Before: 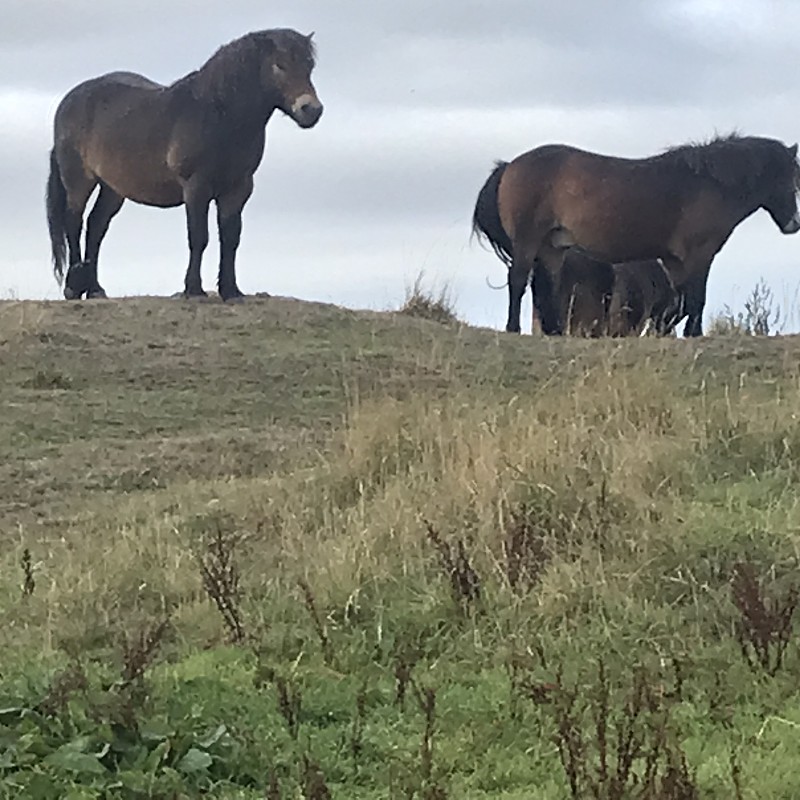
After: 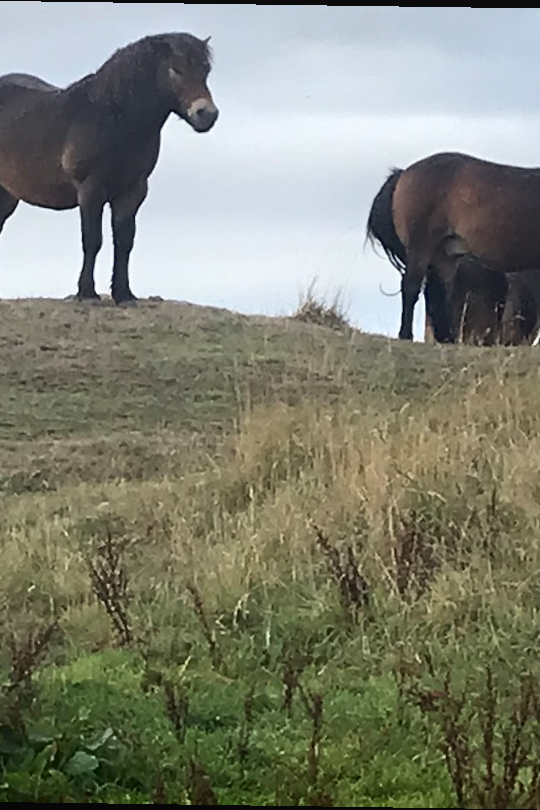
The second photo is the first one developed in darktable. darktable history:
shadows and highlights: shadows -54.3, highlights 86.09, soften with gaussian
crop and rotate: left 14.292%, right 19.041%
rotate and perspective: rotation 0.8°, automatic cropping off
tone curve: curves: ch0 [(0, 0.032) (0.181, 0.156) (0.751, 0.762) (1, 1)], color space Lab, linked channels, preserve colors none
